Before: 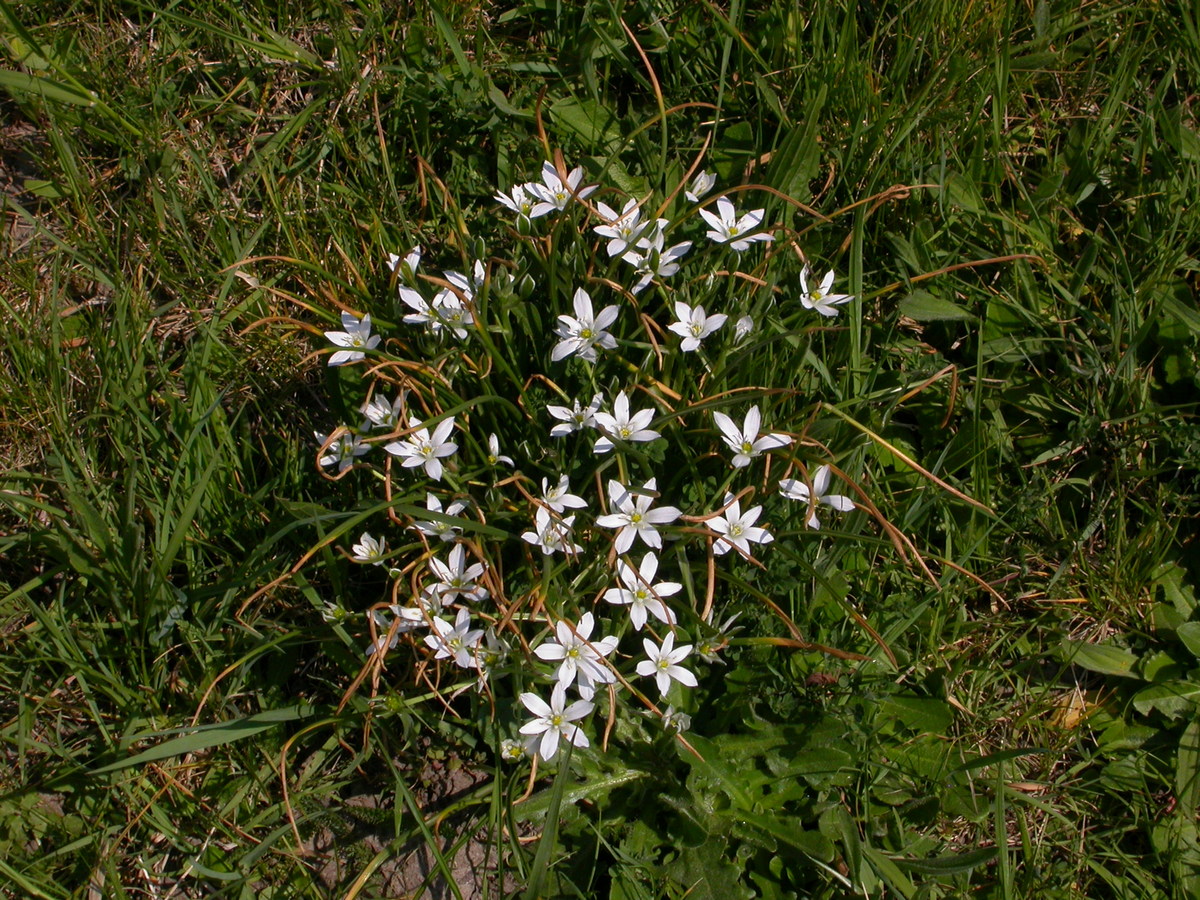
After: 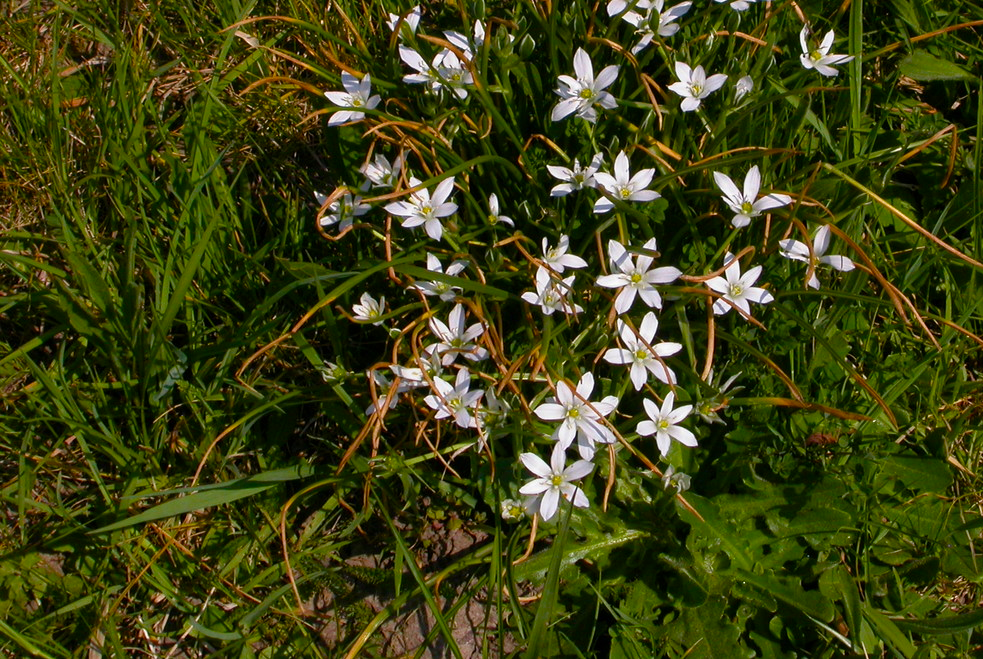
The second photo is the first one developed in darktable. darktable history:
color balance rgb: perceptual saturation grading › global saturation 15.532%, perceptual saturation grading › highlights -18.981%, perceptual saturation grading › shadows 19.088%, global vibrance 34.44%
crop: top 26.744%, right 18.037%
